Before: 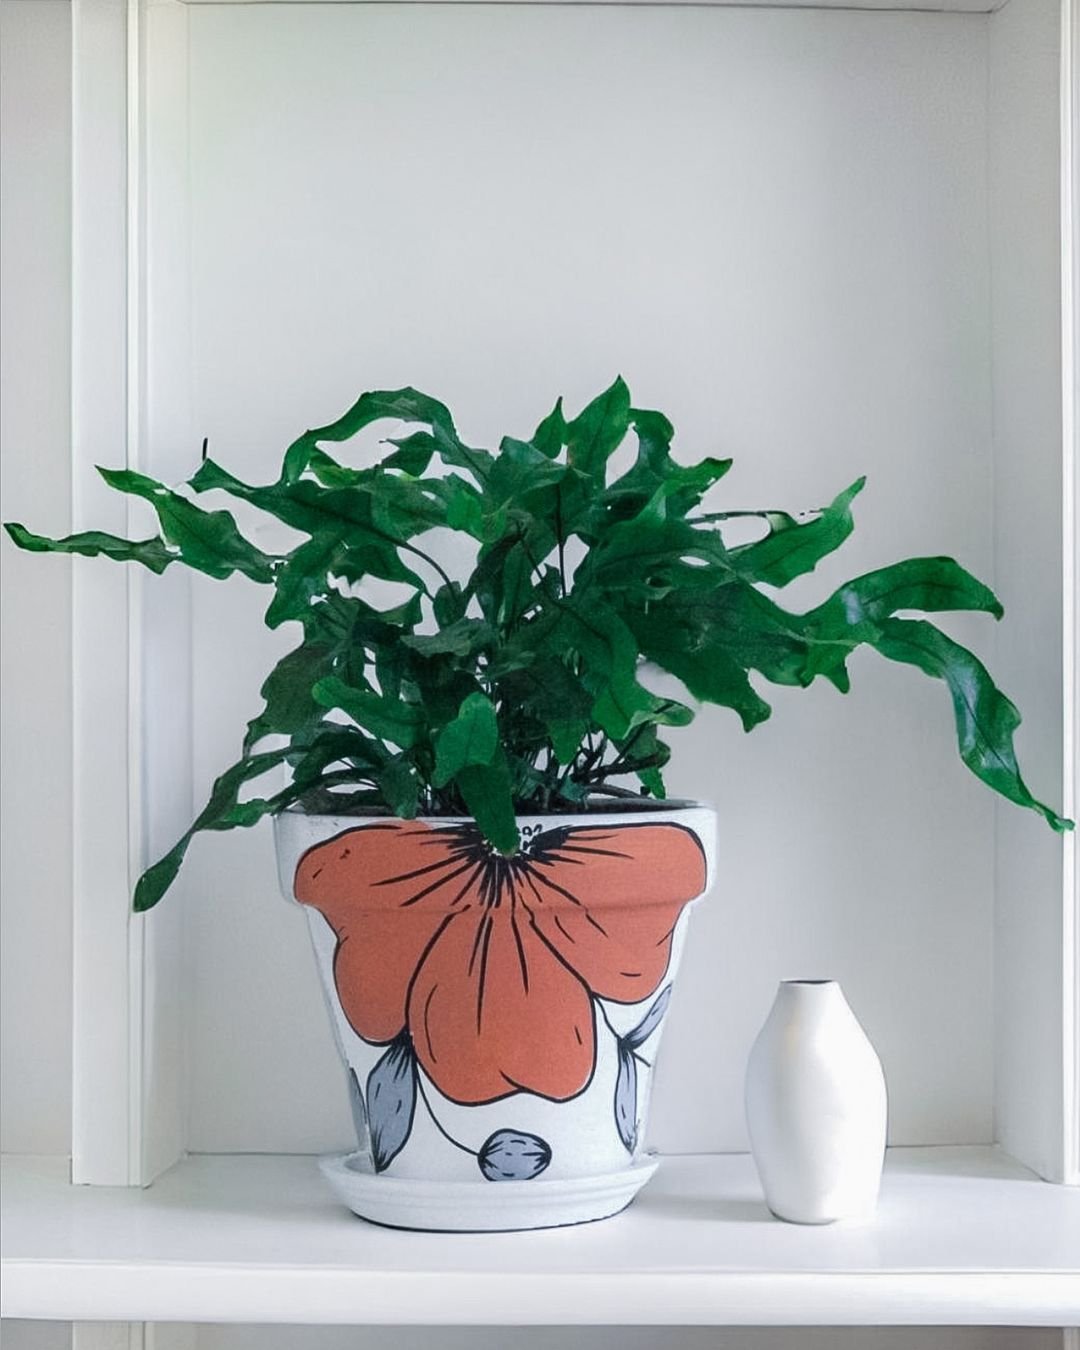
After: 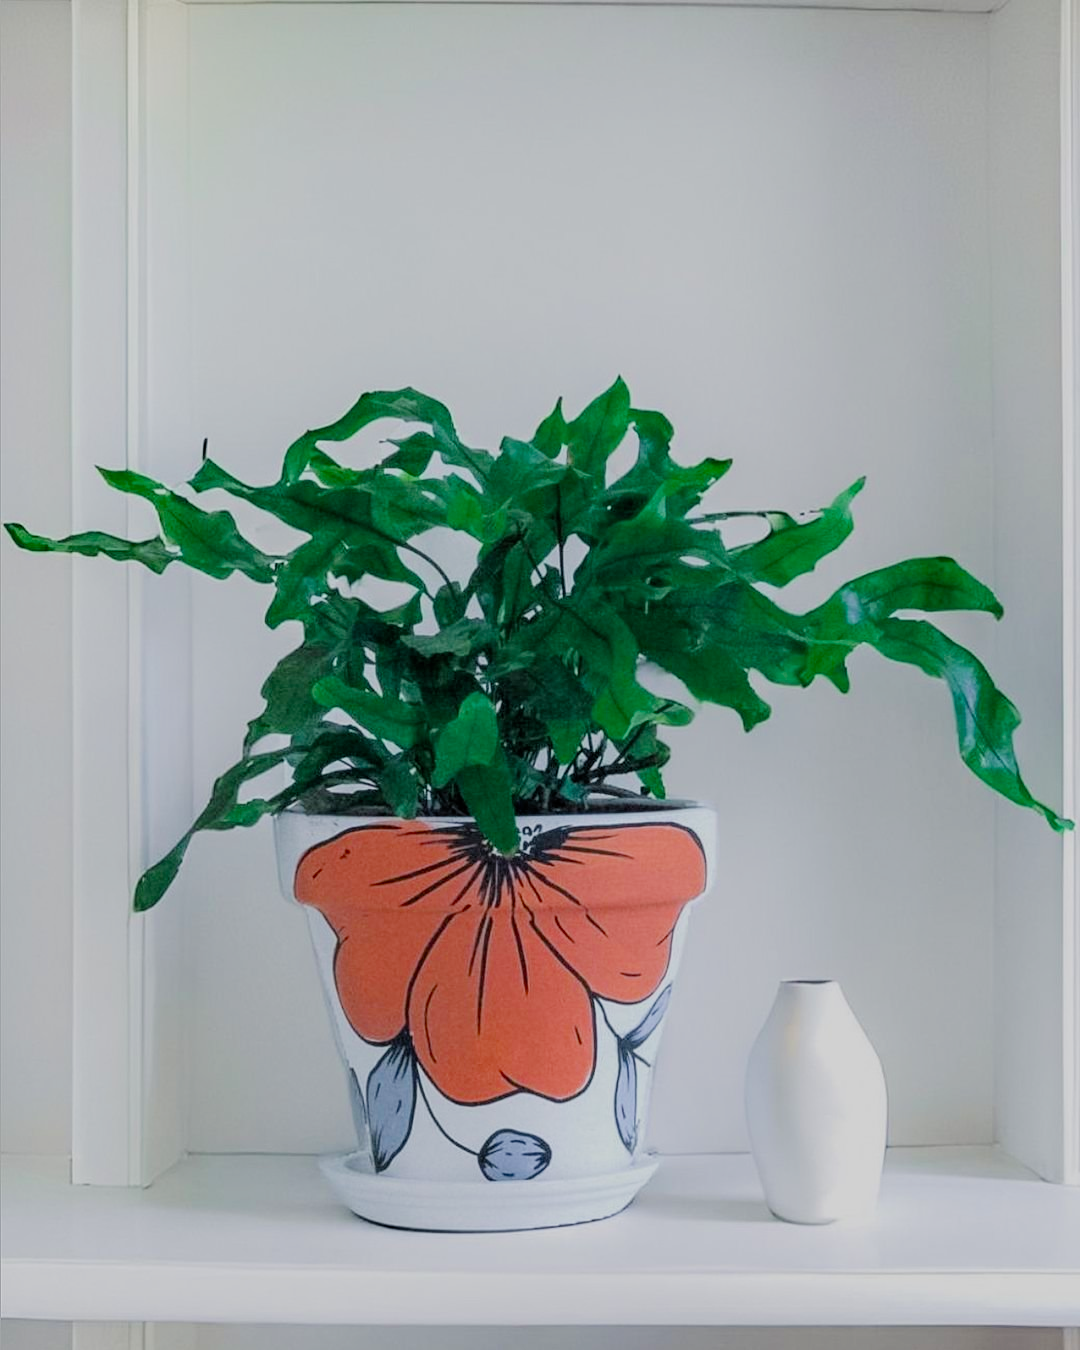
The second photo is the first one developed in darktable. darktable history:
filmic rgb: black relative exposure -8.79 EV, white relative exposure 4.98 EV, threshold 6 EV, target black luminance 0%, hardness 3.77, latitude 66.34%, contrast 0.822, highlights saturation mix 10%, shadows ↔ highlights balance 20%, add noise in highlights 0.1, color science v4 (2020), iterations of high-quality reconstruction 0, type of noise poissonian, enable highlight reconstruction true
exposure: black level correction 0, exposure 0.3 EV, compensate highlight preservation false
